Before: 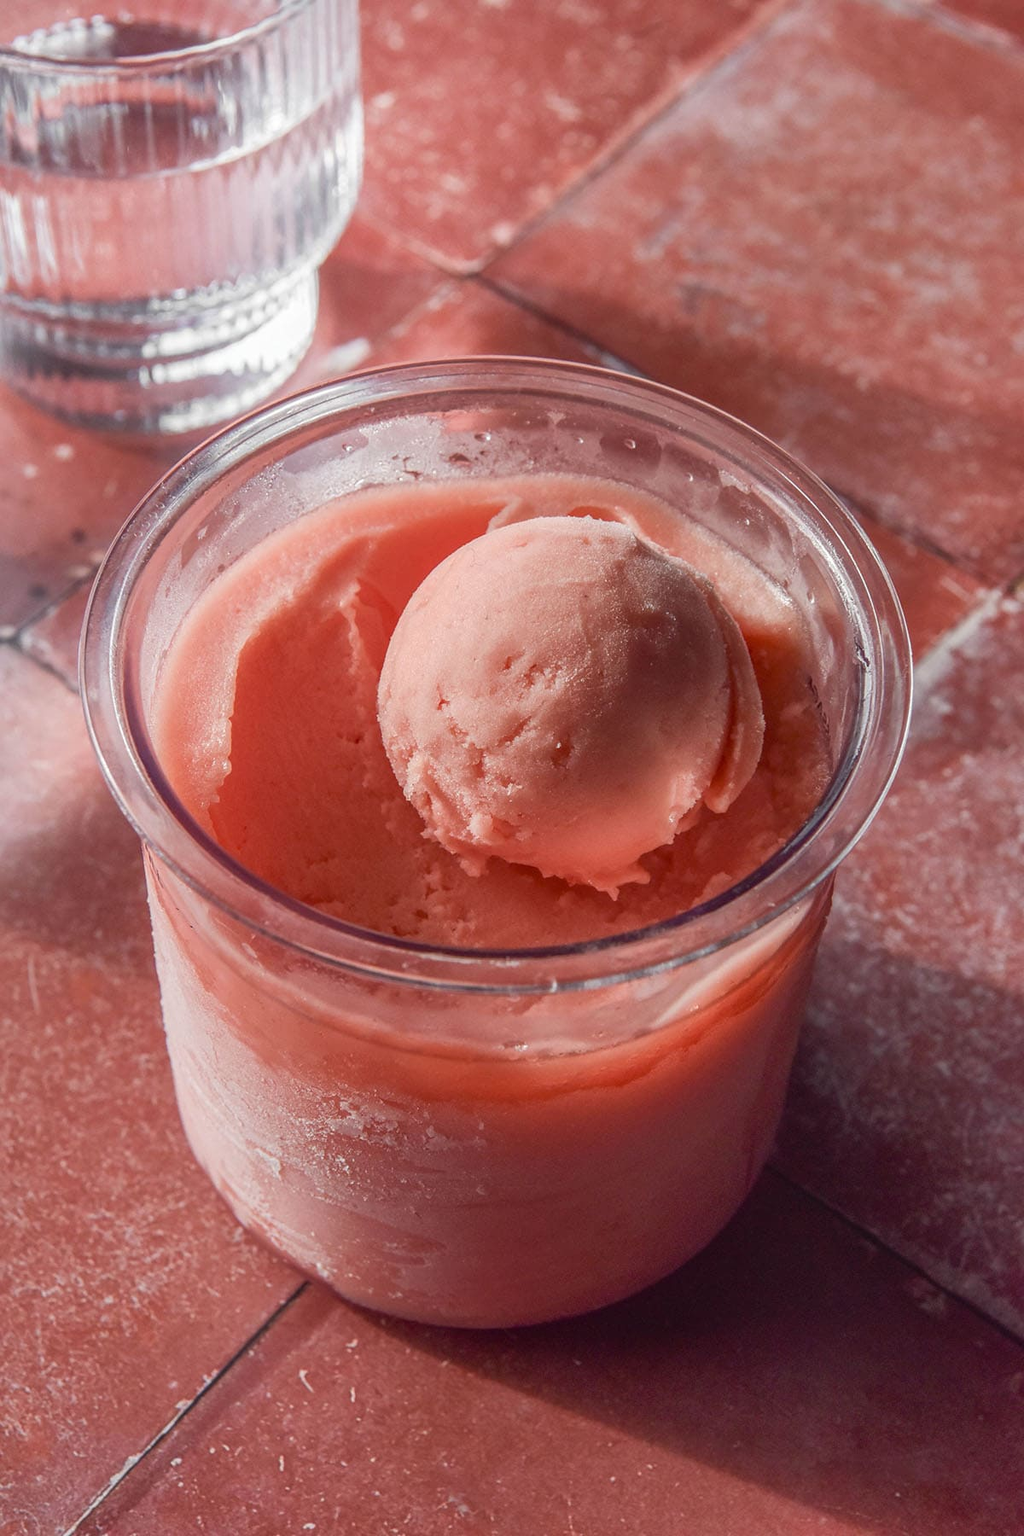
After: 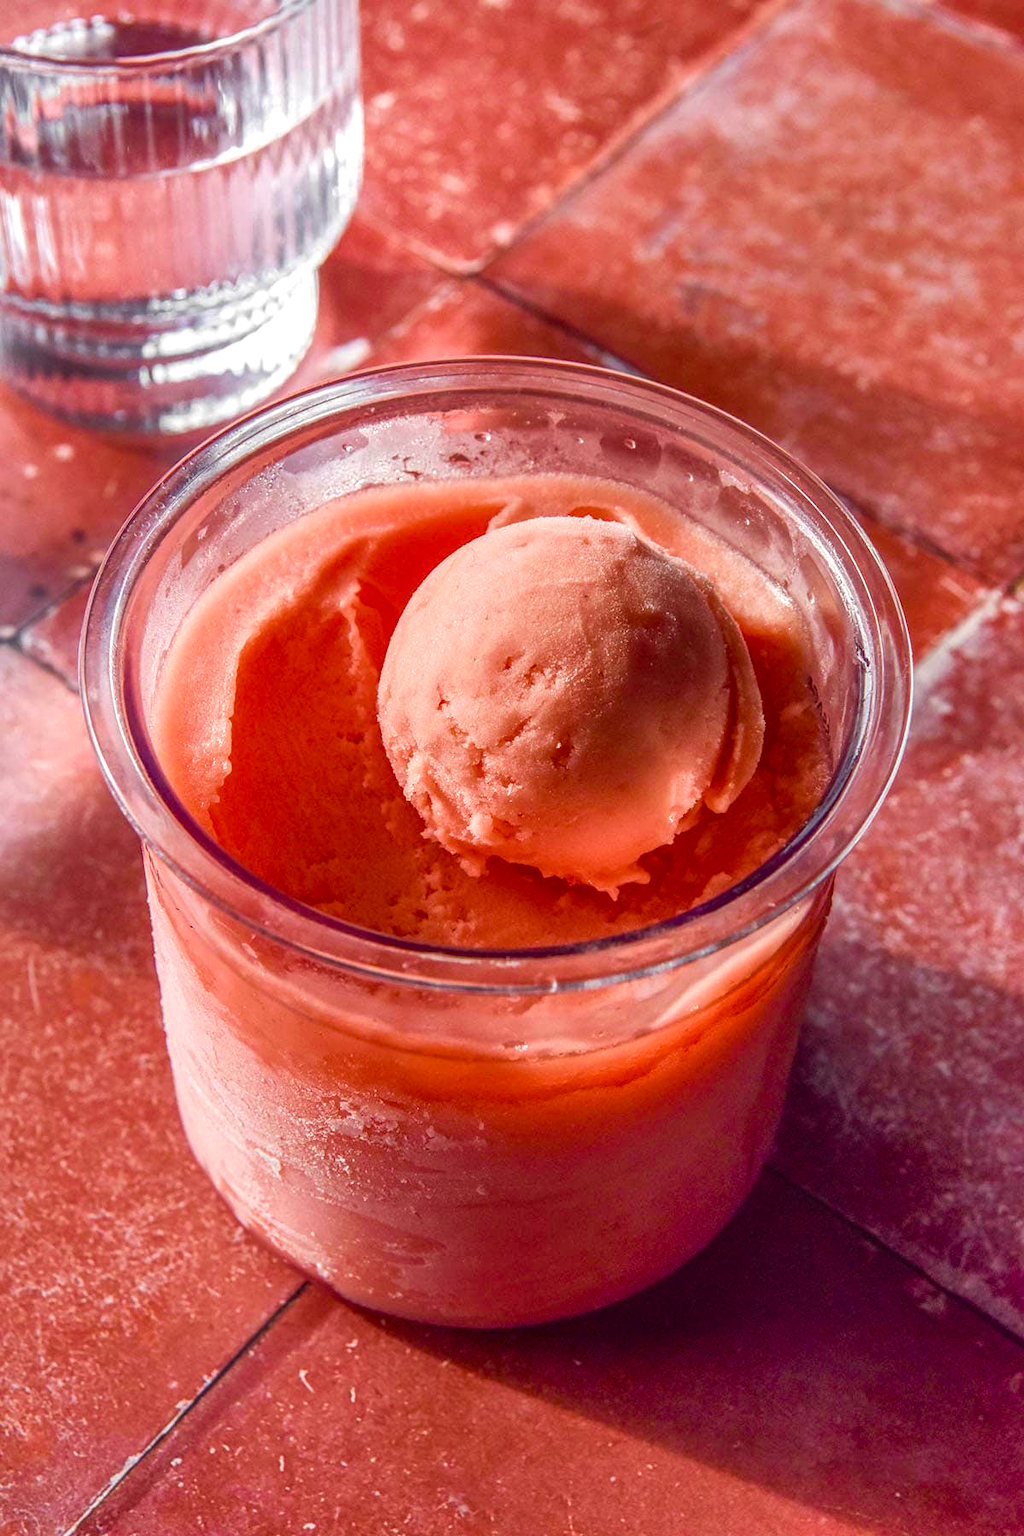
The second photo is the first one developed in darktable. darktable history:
exposure: black level correction 0, exposure 0.198 EV, compensate highlight preservation false
velvia: strength 51.09%, mid-tones bias 0.505
local contrast: on, module defaults
shadows and highlights: radius 131.27, soften with gaussian
